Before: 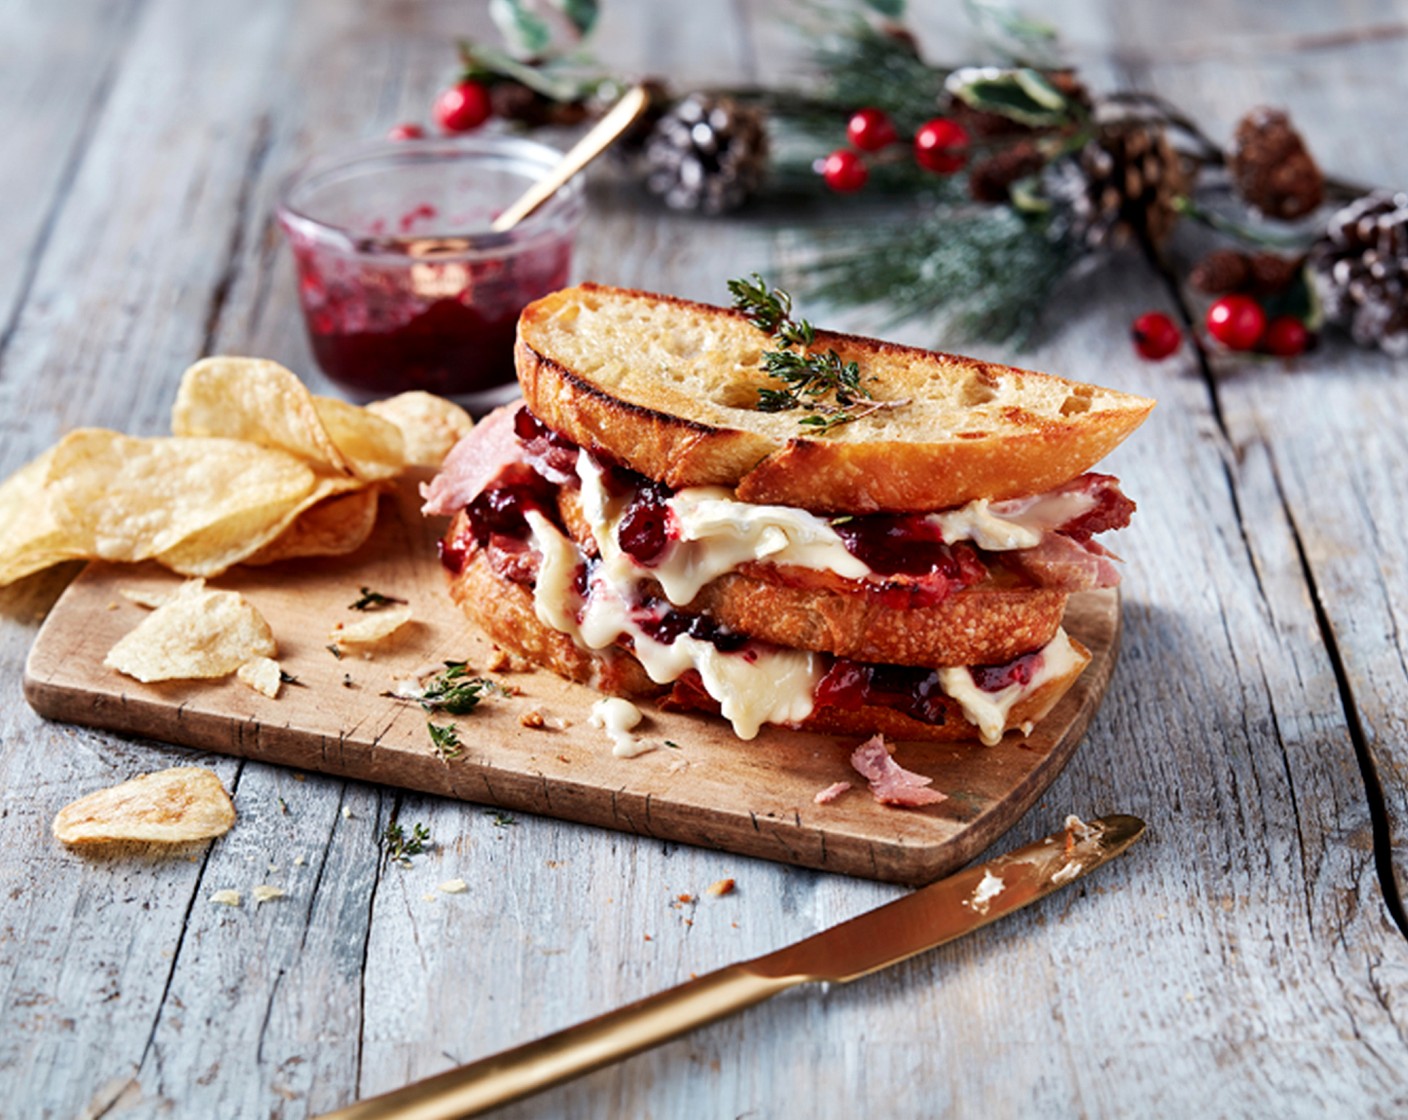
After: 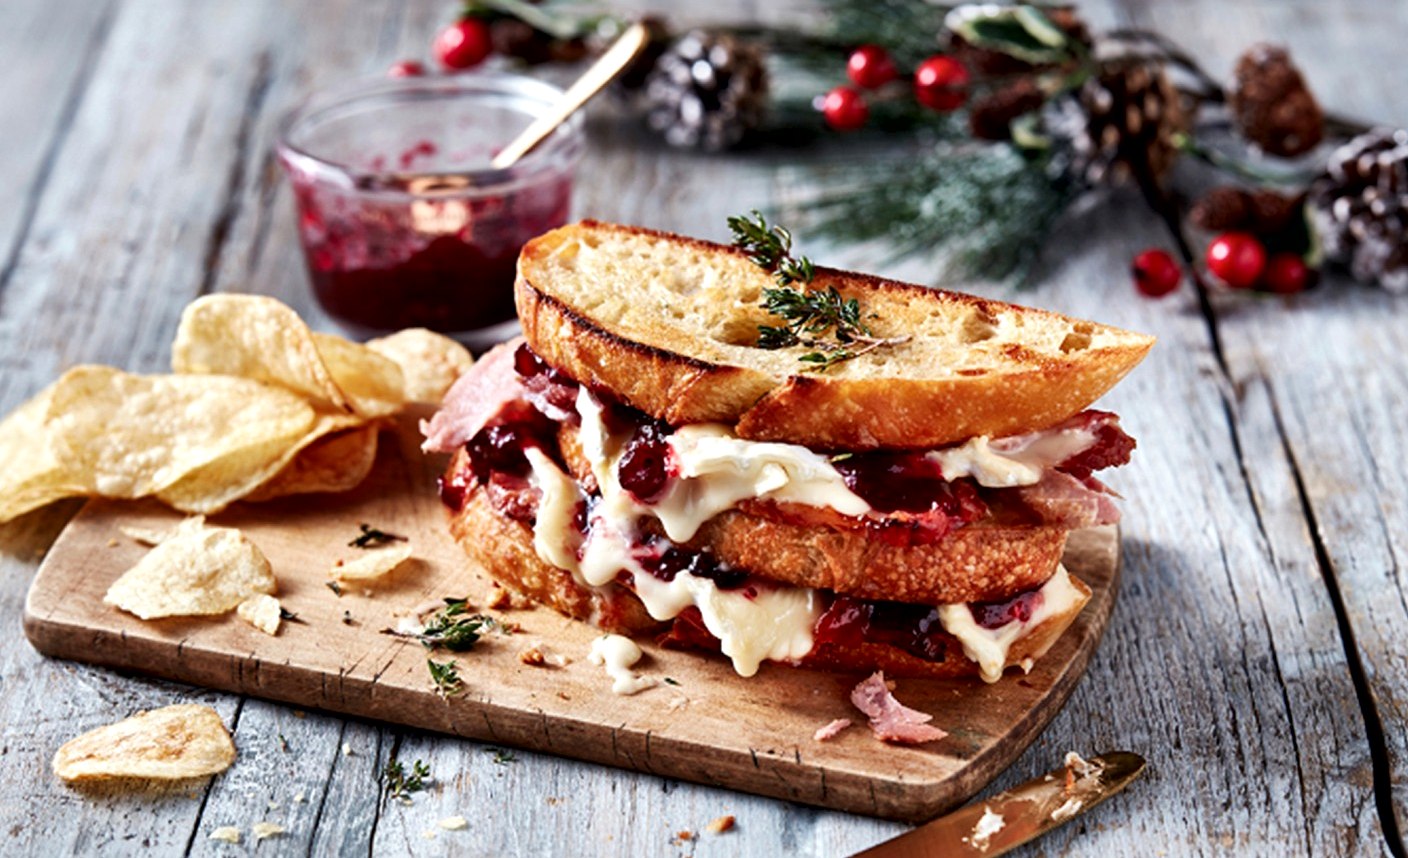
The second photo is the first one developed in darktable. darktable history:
crop: top 5.667%, bottom 17.637%
local contrast: mode bilateral grid, contrast 25, coarseness 60, detail 151%, midtone range 0.2
